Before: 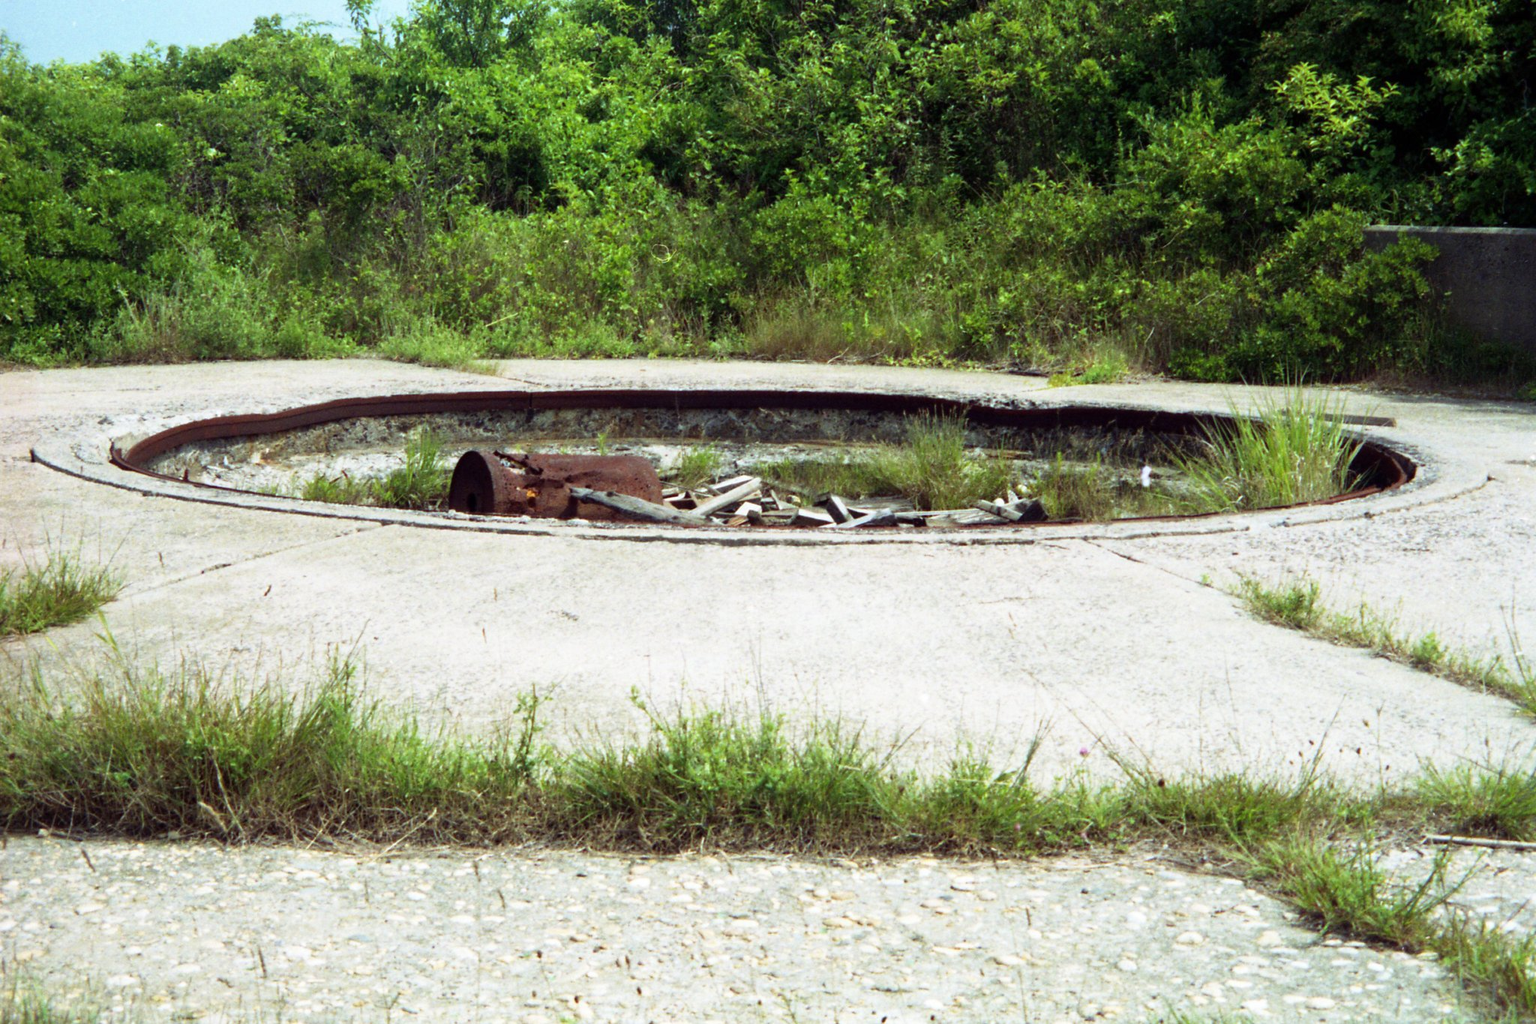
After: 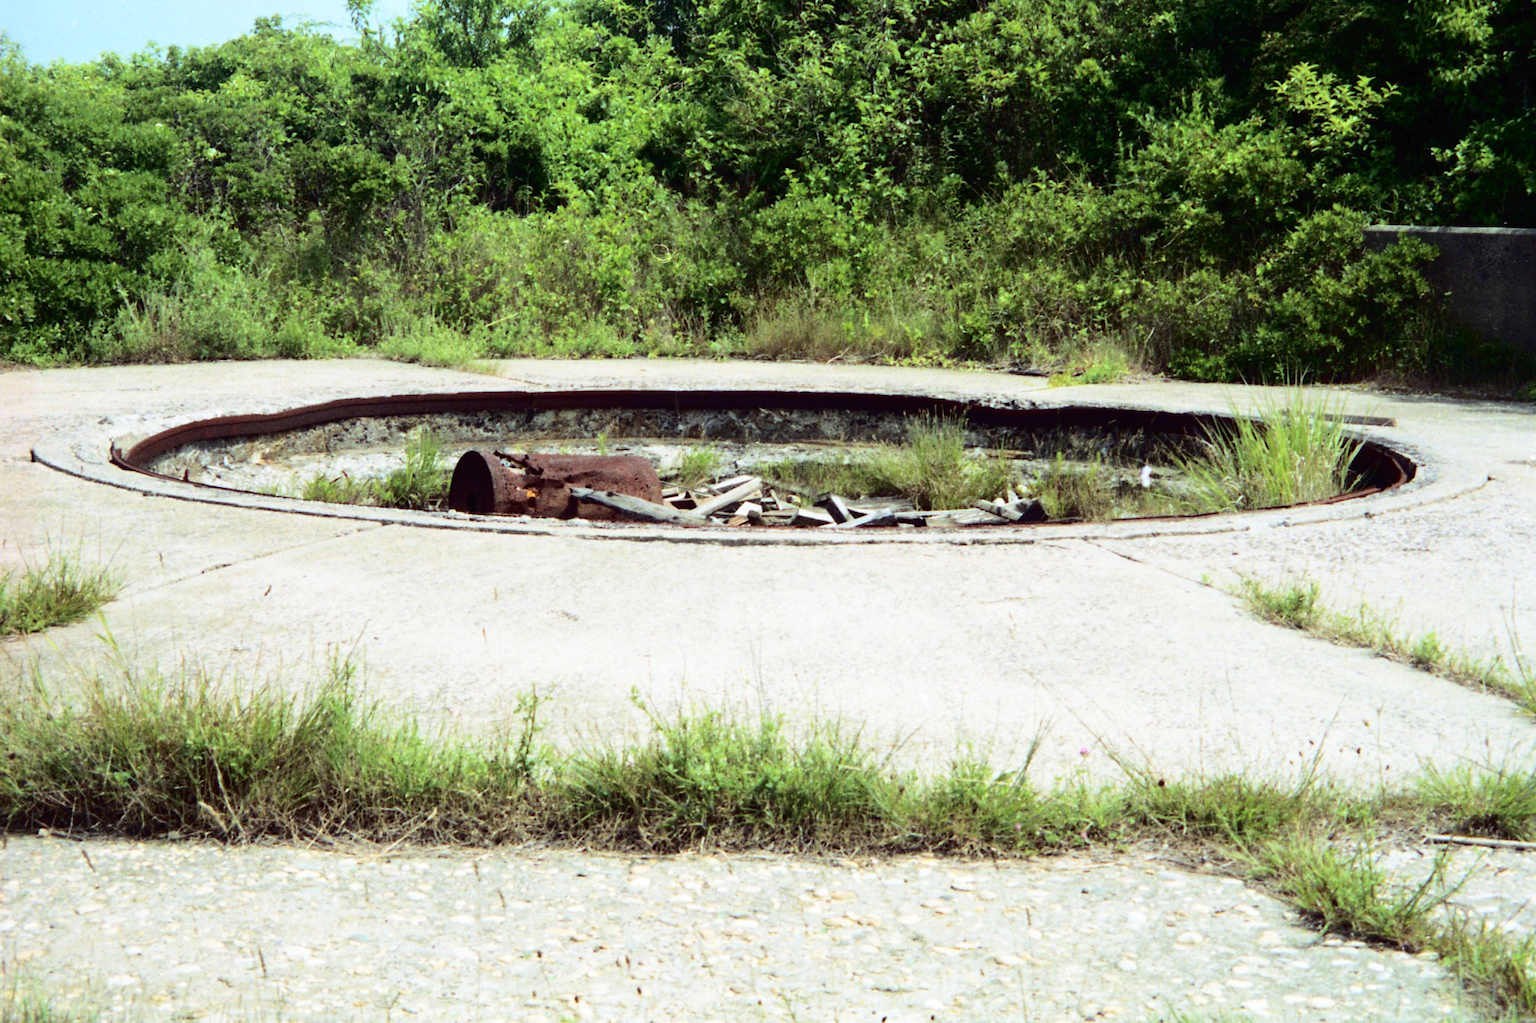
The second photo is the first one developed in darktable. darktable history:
tone curve: curves: ch0 [(0, 0) (0.003, 0.013) (0.011, 0.016) (0.025, 0.021) (0.044, 0.029) (0.069, 0.039) (0.1, 0.056) (0.136, 0.085) (0.177, 0.14) (0.224, 0.201) (0.277, 0.28) (0.335, 0.372) (0.399, 0.475) (0.468, 0.567) (0.543, 0.643) (0.623, 0.722) (0.709, 0.801) (0.801, 0.859) (0.898, 0.927) (1, 1)], color space Lab, independent channels, preserve colors none
